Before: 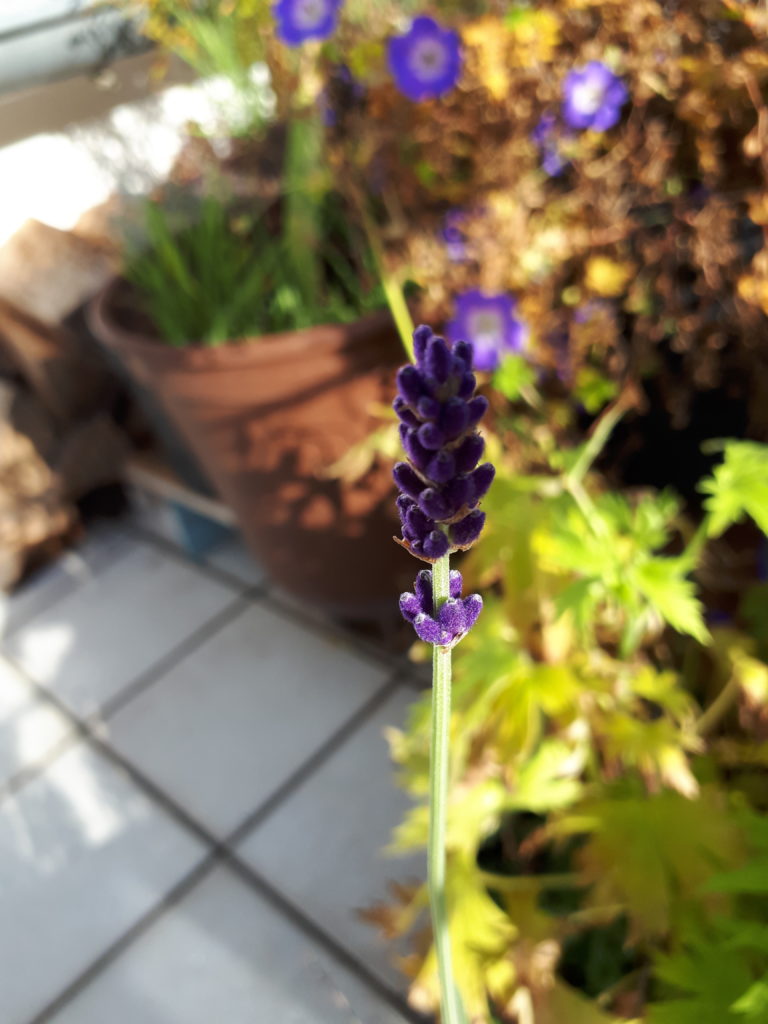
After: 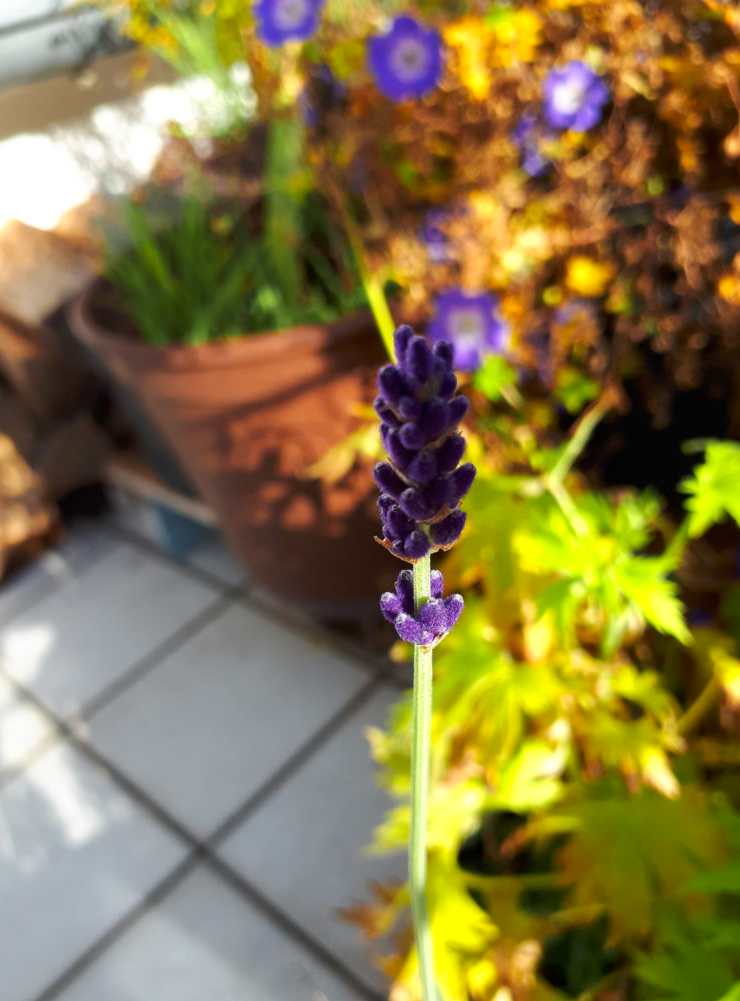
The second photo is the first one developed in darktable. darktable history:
color zones: curves: ch0 [(0.224, 0.526) (0.75, 0.5)]; ch1 [(0.055, 0.526) (0.224, 0.761) (0.377, 0.526) (0.75, 0.5)]
crop and rotate: left 2.536%, right 1.107%, bottom 2.246%
